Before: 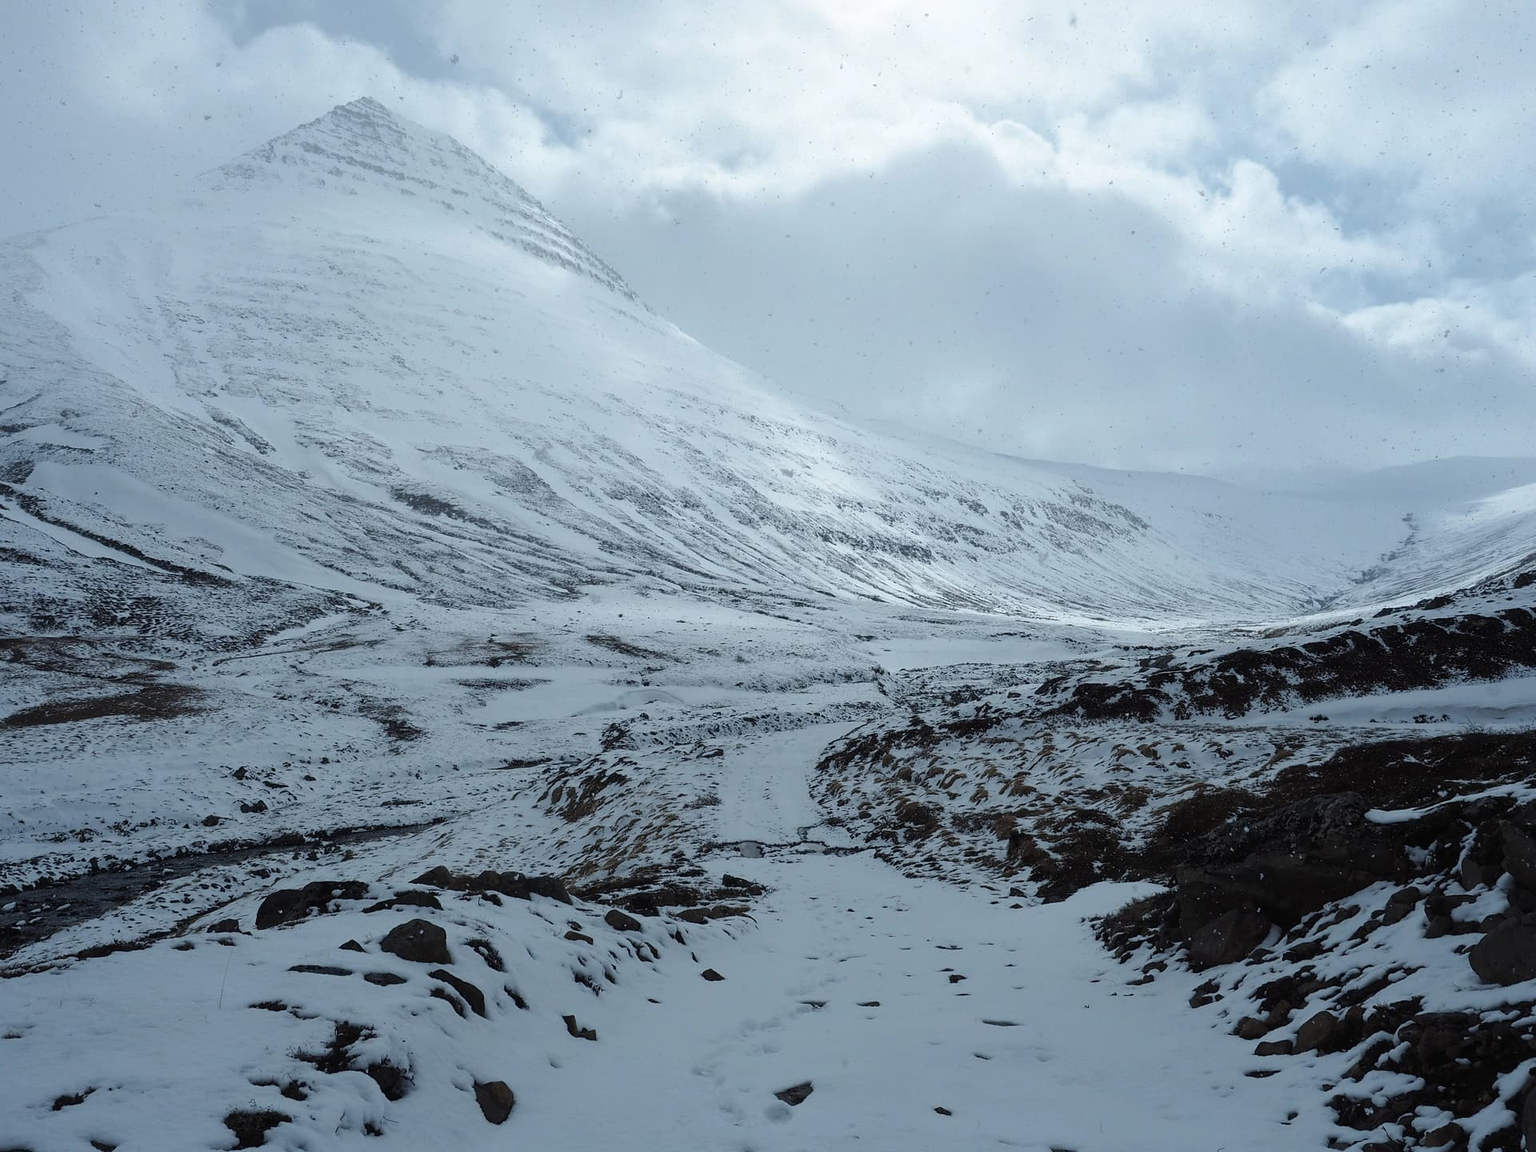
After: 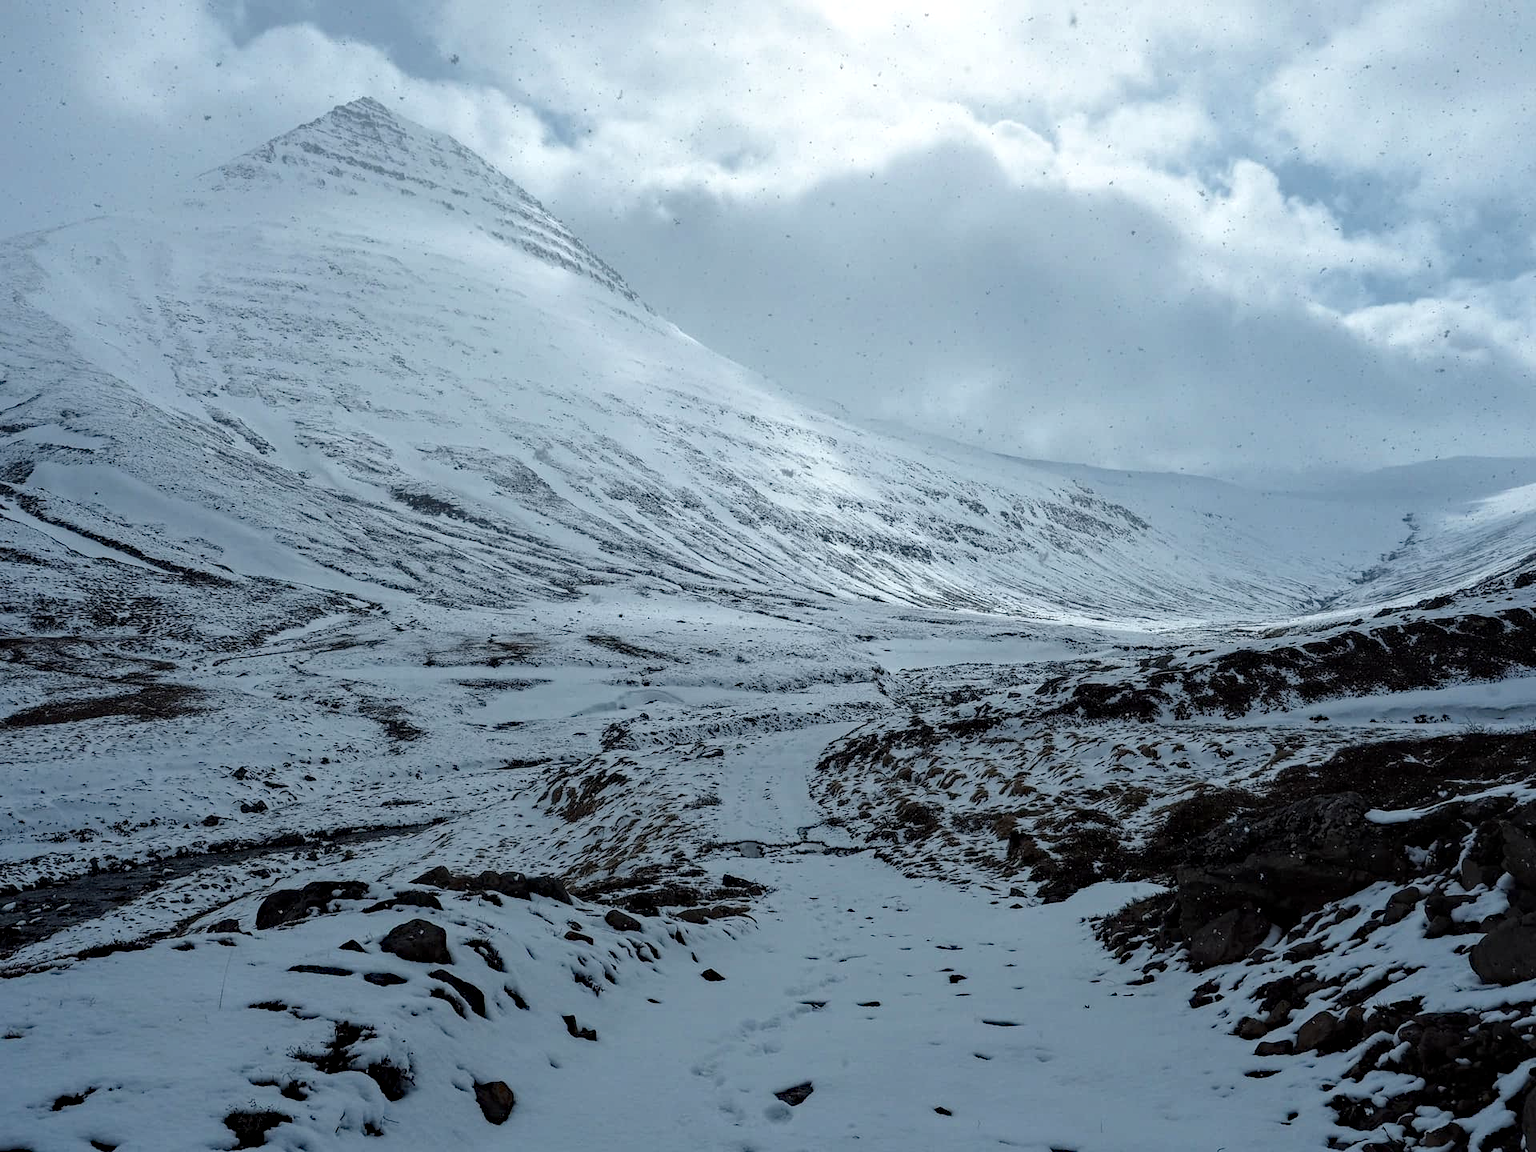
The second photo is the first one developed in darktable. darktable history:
haze removal: strength 0.25, distance 0.25, compatibility mode true, adaptive false
local contrast: detail 130%
